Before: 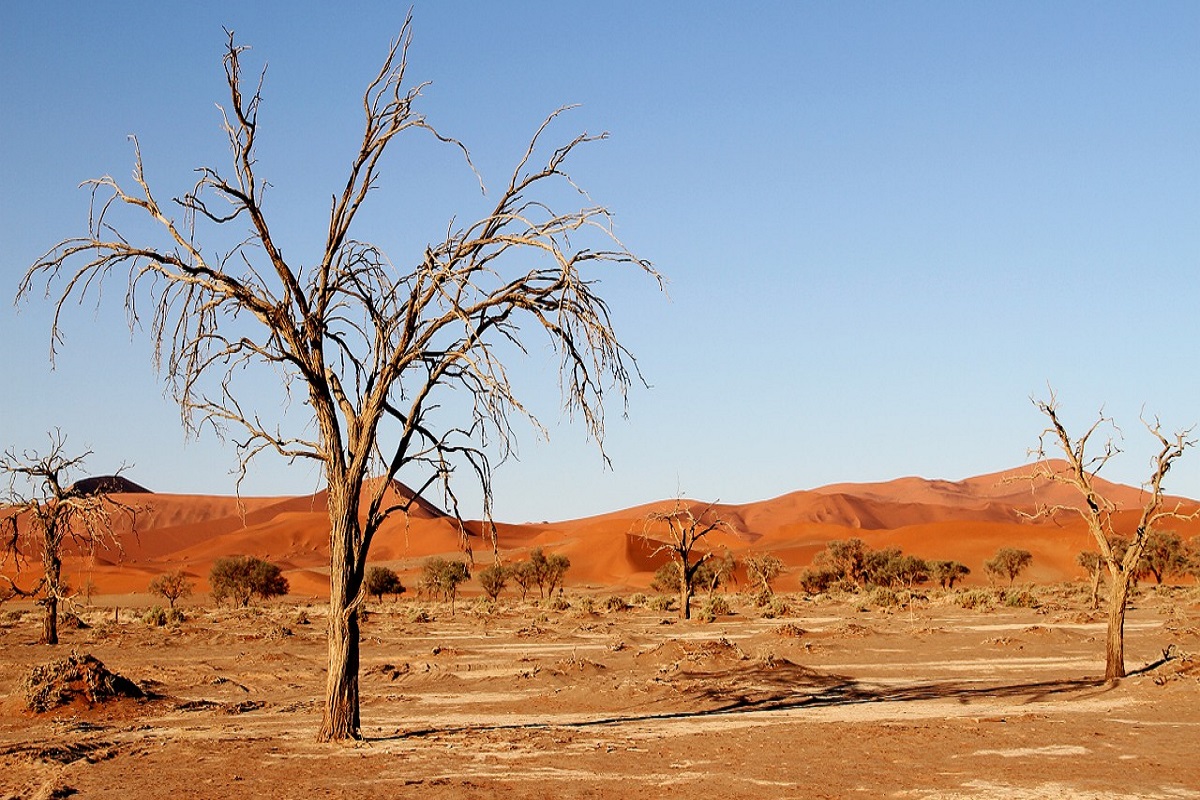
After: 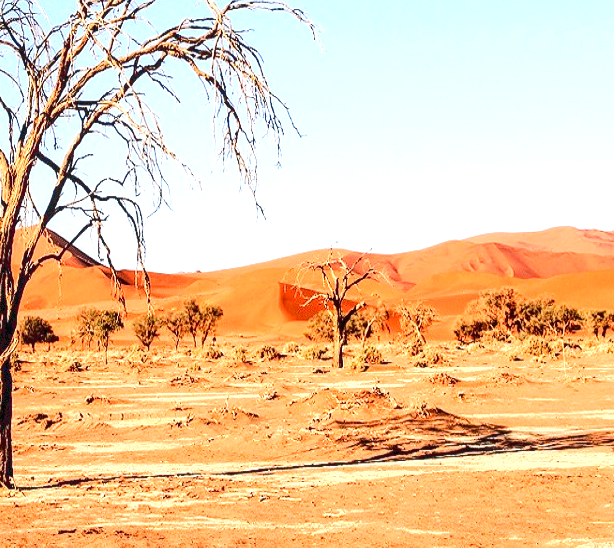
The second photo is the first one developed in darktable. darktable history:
crop and rotate: left 28.999%, top 31.434%, right 19.824%
exposure: black level correction 0.001, exposure 0.956 EV, compensate highlight preservation false
color calibration: illuminant as shot in camera, x 0.358, y 0.373, temperature 4628.91 K
local contrast: detail 130%
tone curve: curves: ch0 [(0, 0) (0.003, 0.061) (0.011, 0.065) (0.025, 0.066) (0.044, 0.077) (0.069, 0.092) (0.1, 0.106) (0.136, 0.125) (0.177, 0.16) (0.224, 0.206) (0.277, 0.272) (0.335, 0.356) (0.399, 0.472) (0.468, 0.59) (0.543, 0.686) (0.623, 0.766) (0.709, 0.832) (0.801, 0.886) (0.898, 0.929) (1, 1)], color space Lab, linked channels, preserve colors none
